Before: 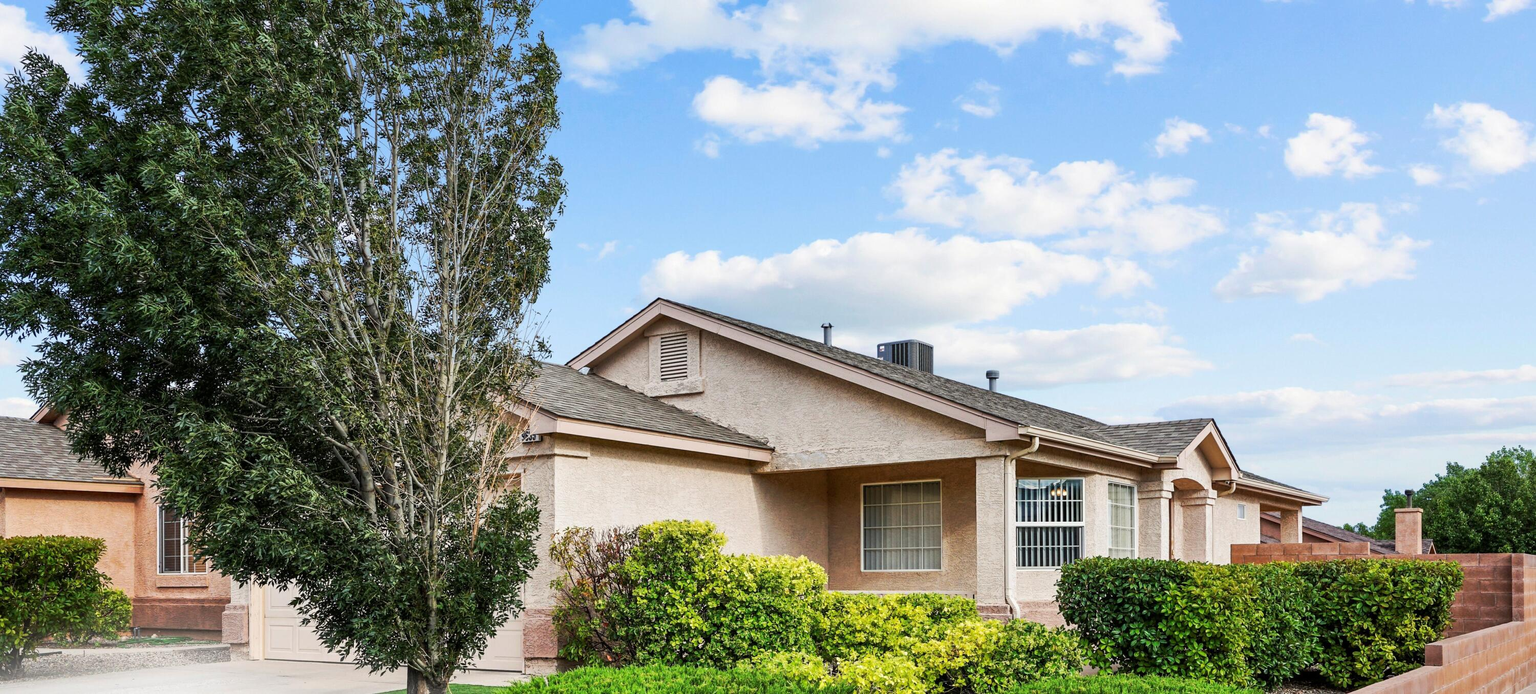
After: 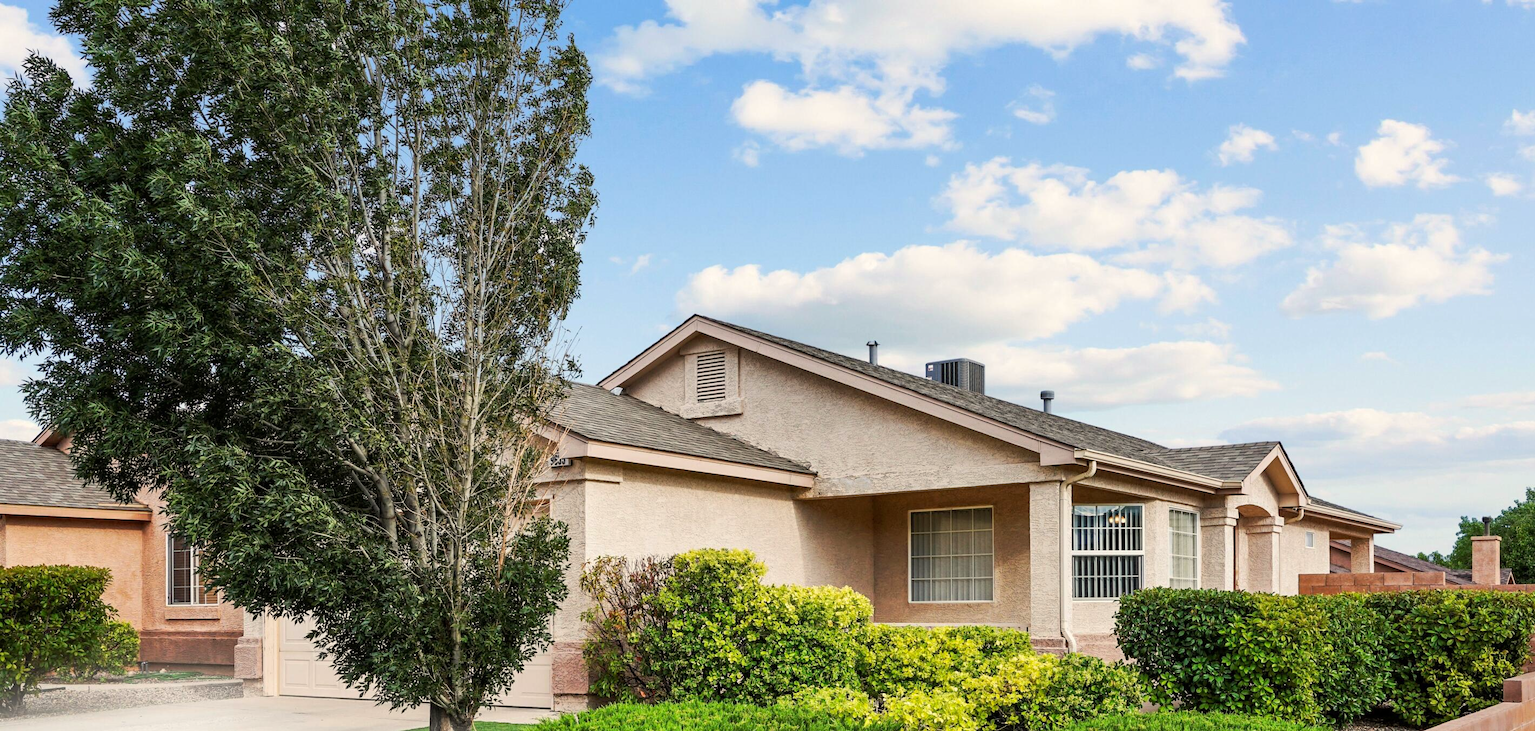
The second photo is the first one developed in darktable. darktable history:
color calibration: x 0.336, y 0.348, temperature 5391.66 K
crop and rotate: left 0%, right 5.197%
